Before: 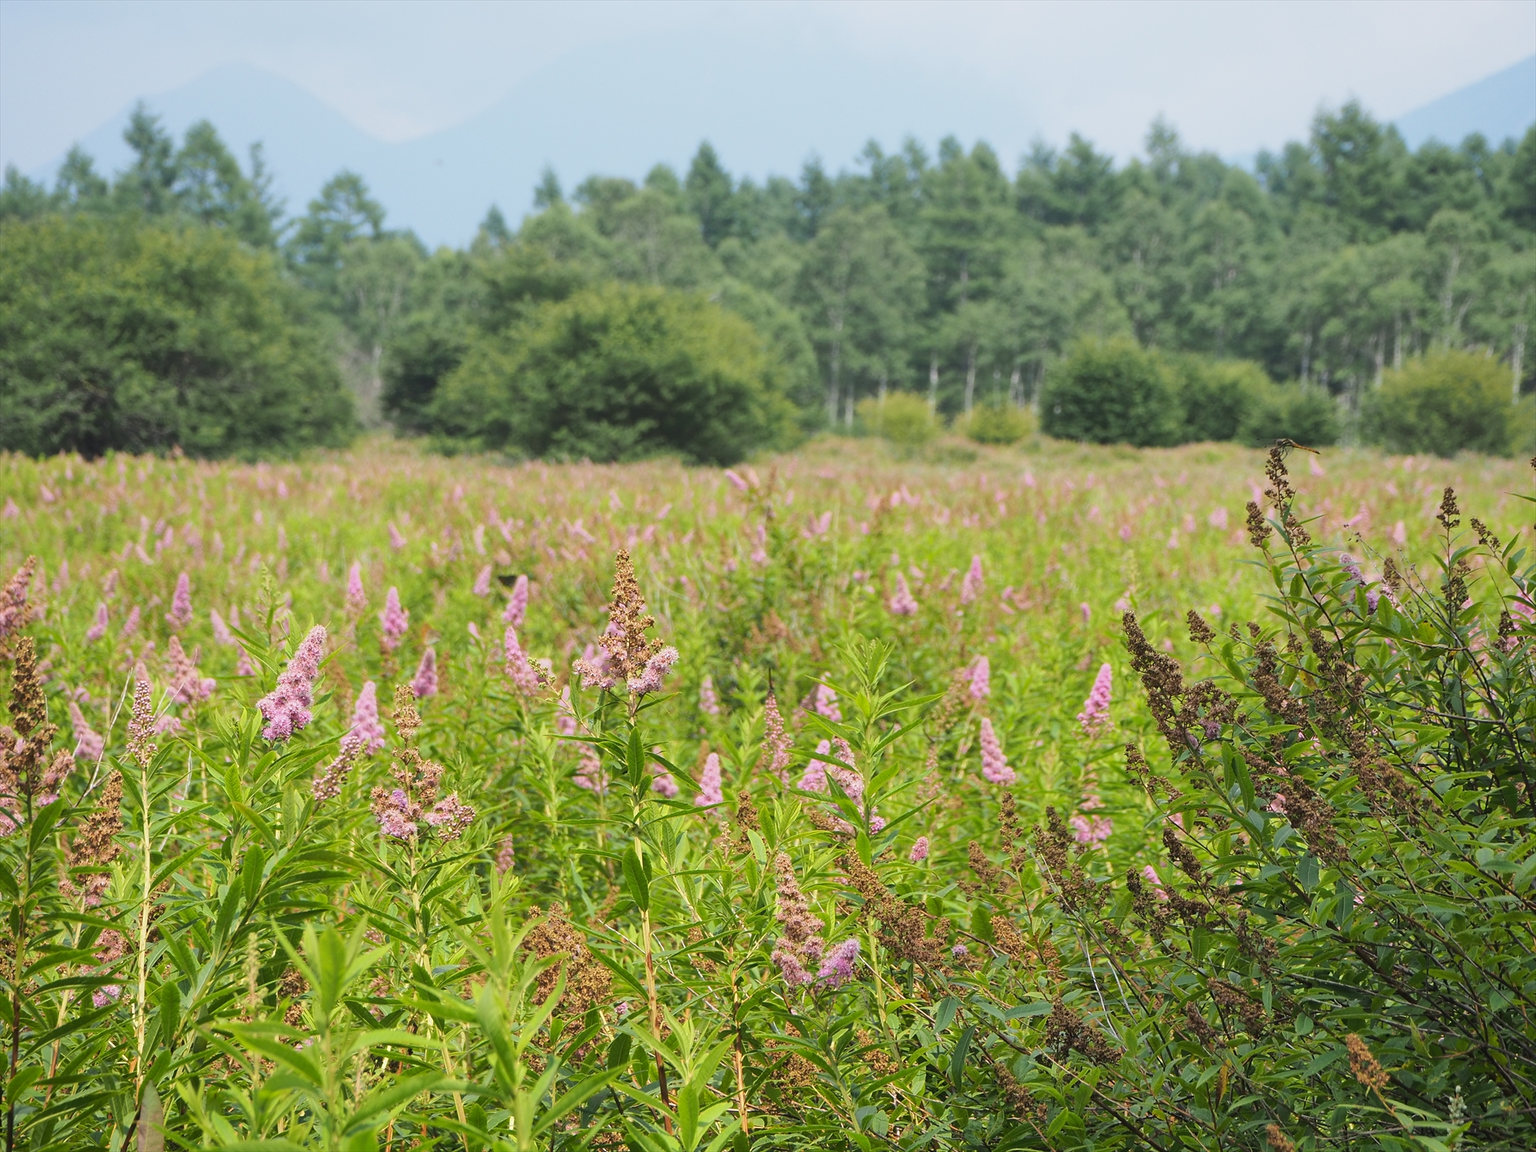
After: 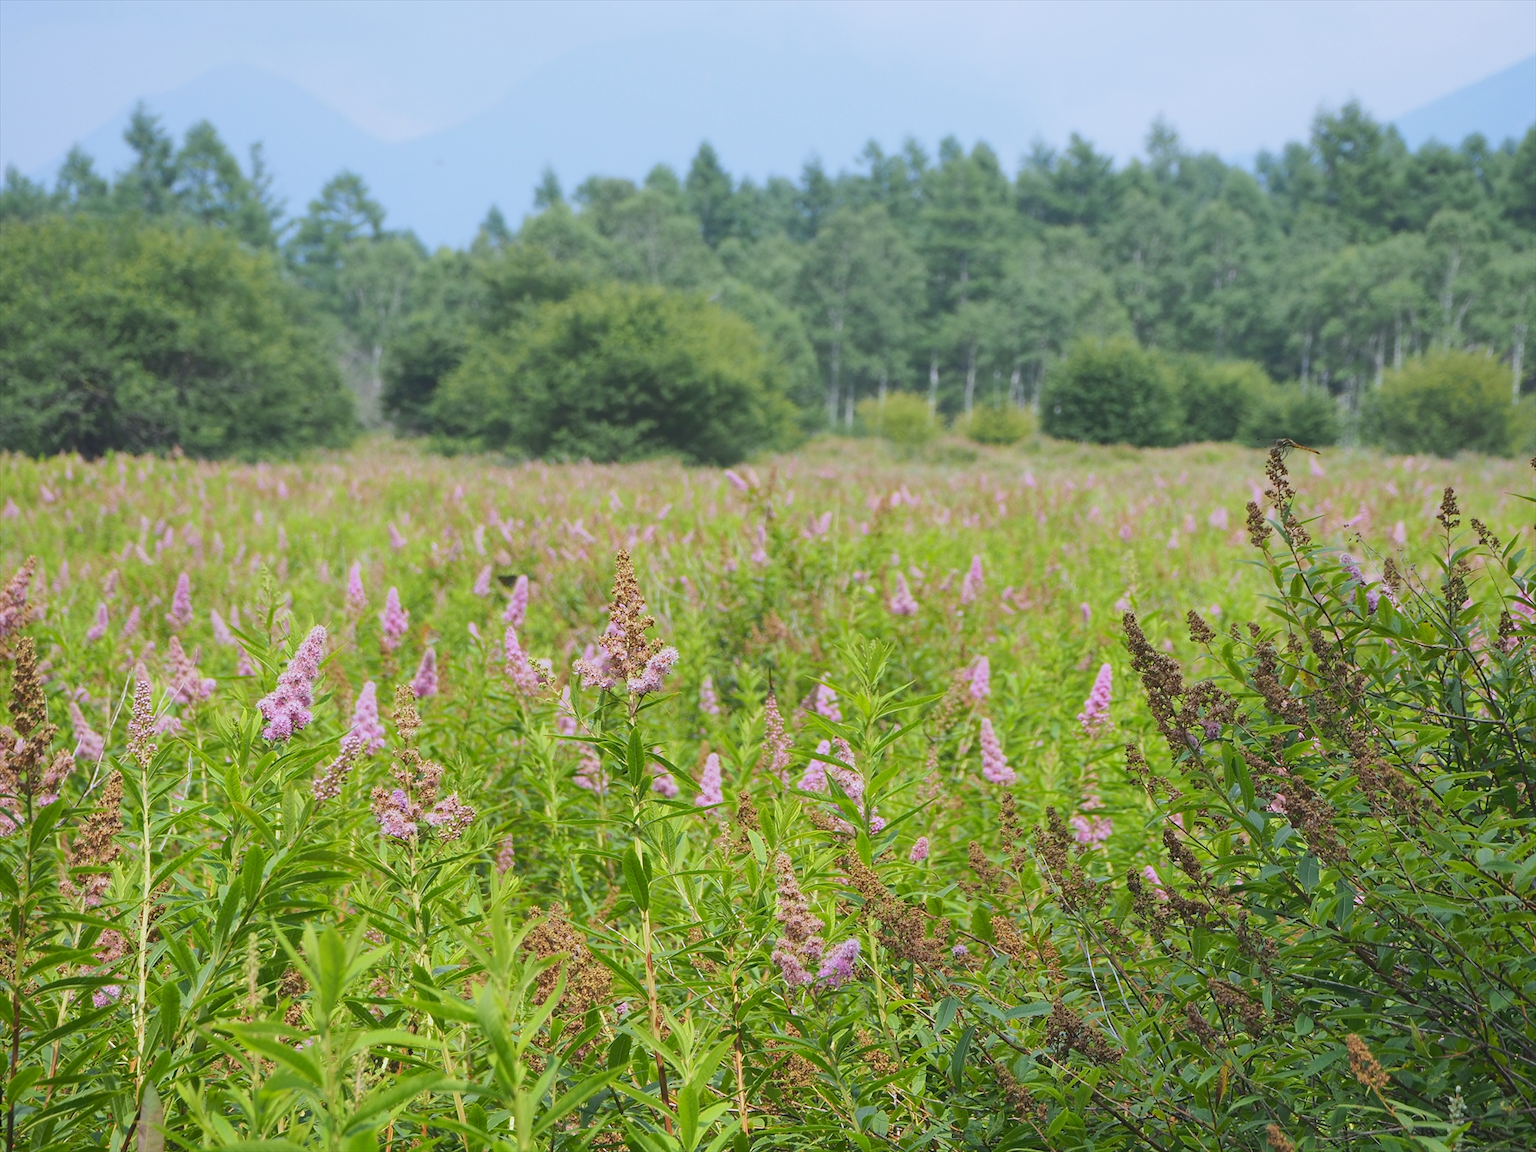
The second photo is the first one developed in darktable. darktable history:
white balance: red 0.954, blue 1.079
tone curve: curves: ch0 [(0, 0.068) (1, 0.961)], color space Lab, linked channels, preserve colors none
